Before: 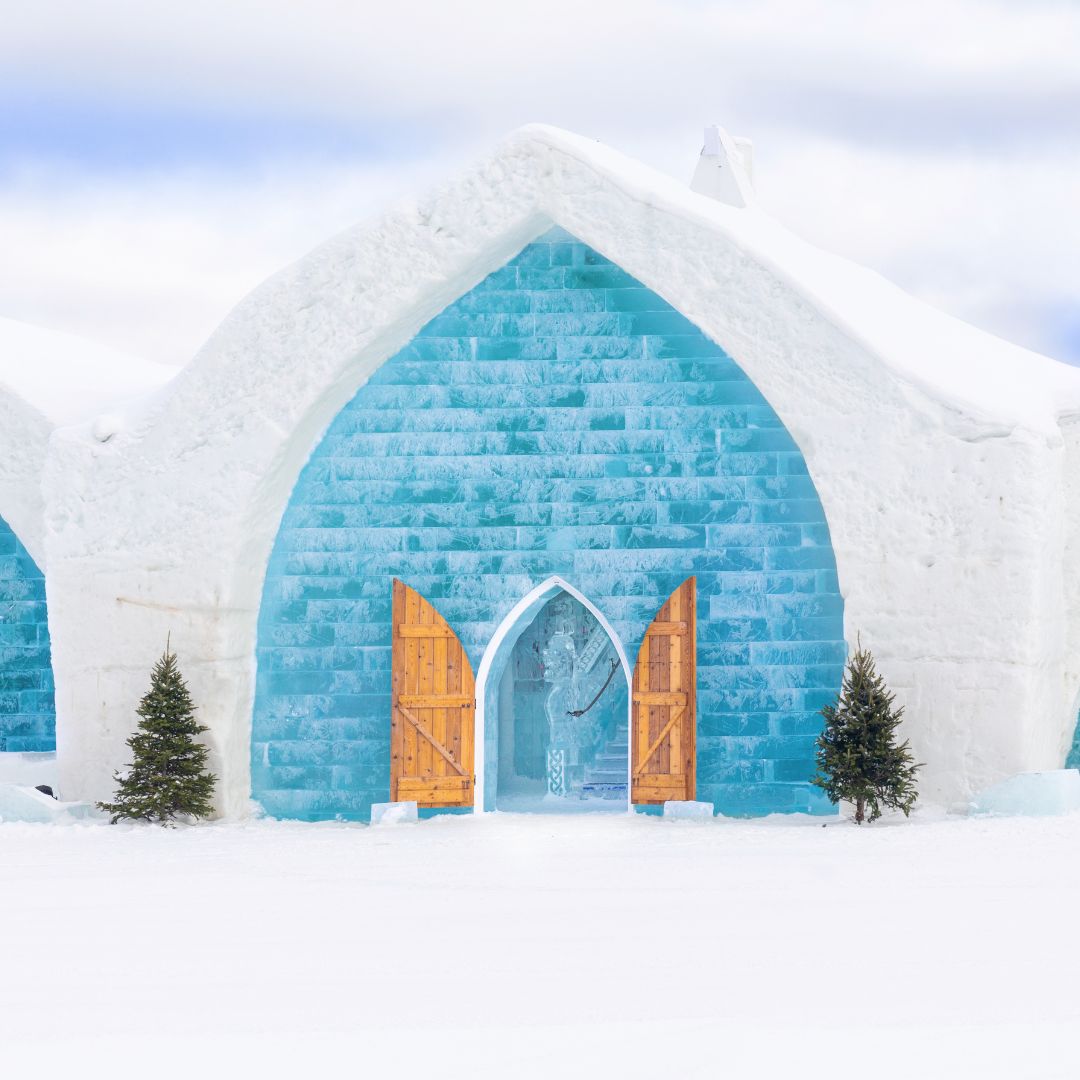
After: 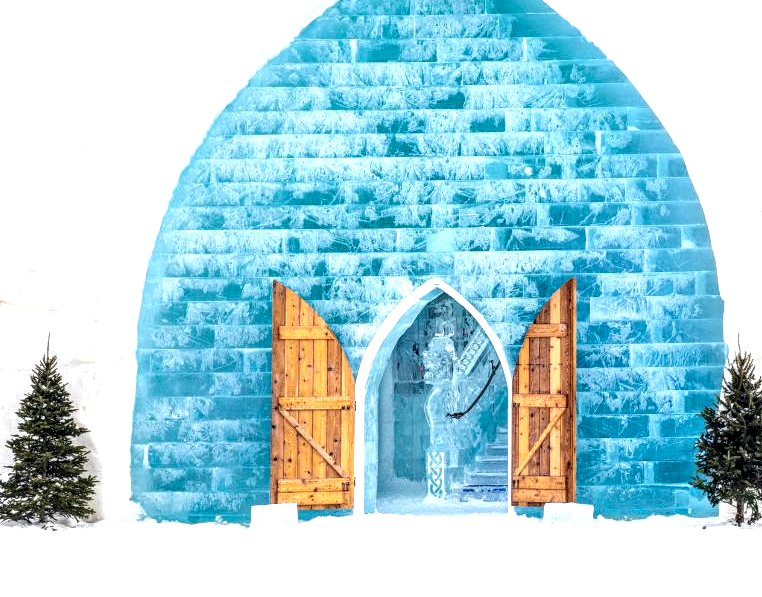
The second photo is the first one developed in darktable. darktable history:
tone equalizer: -8 EV -0.75 EV, -7 EV -0.7 EV, -6 EV -0.6 EV, -5 EV -0.4 EV, -3 EV 0.4 EV, -2 EV 0.6 EV, -1 EV 0.7 EV, +0 EV 0.75 EV, edges refinement/feathering 500, mask exposure compensation -1.57 EV, preserve details no
local contrast: highlights 19%, detail 186%
crop: left 11.123%, top 27.61%, right 18.3%, bottom 17.034%
